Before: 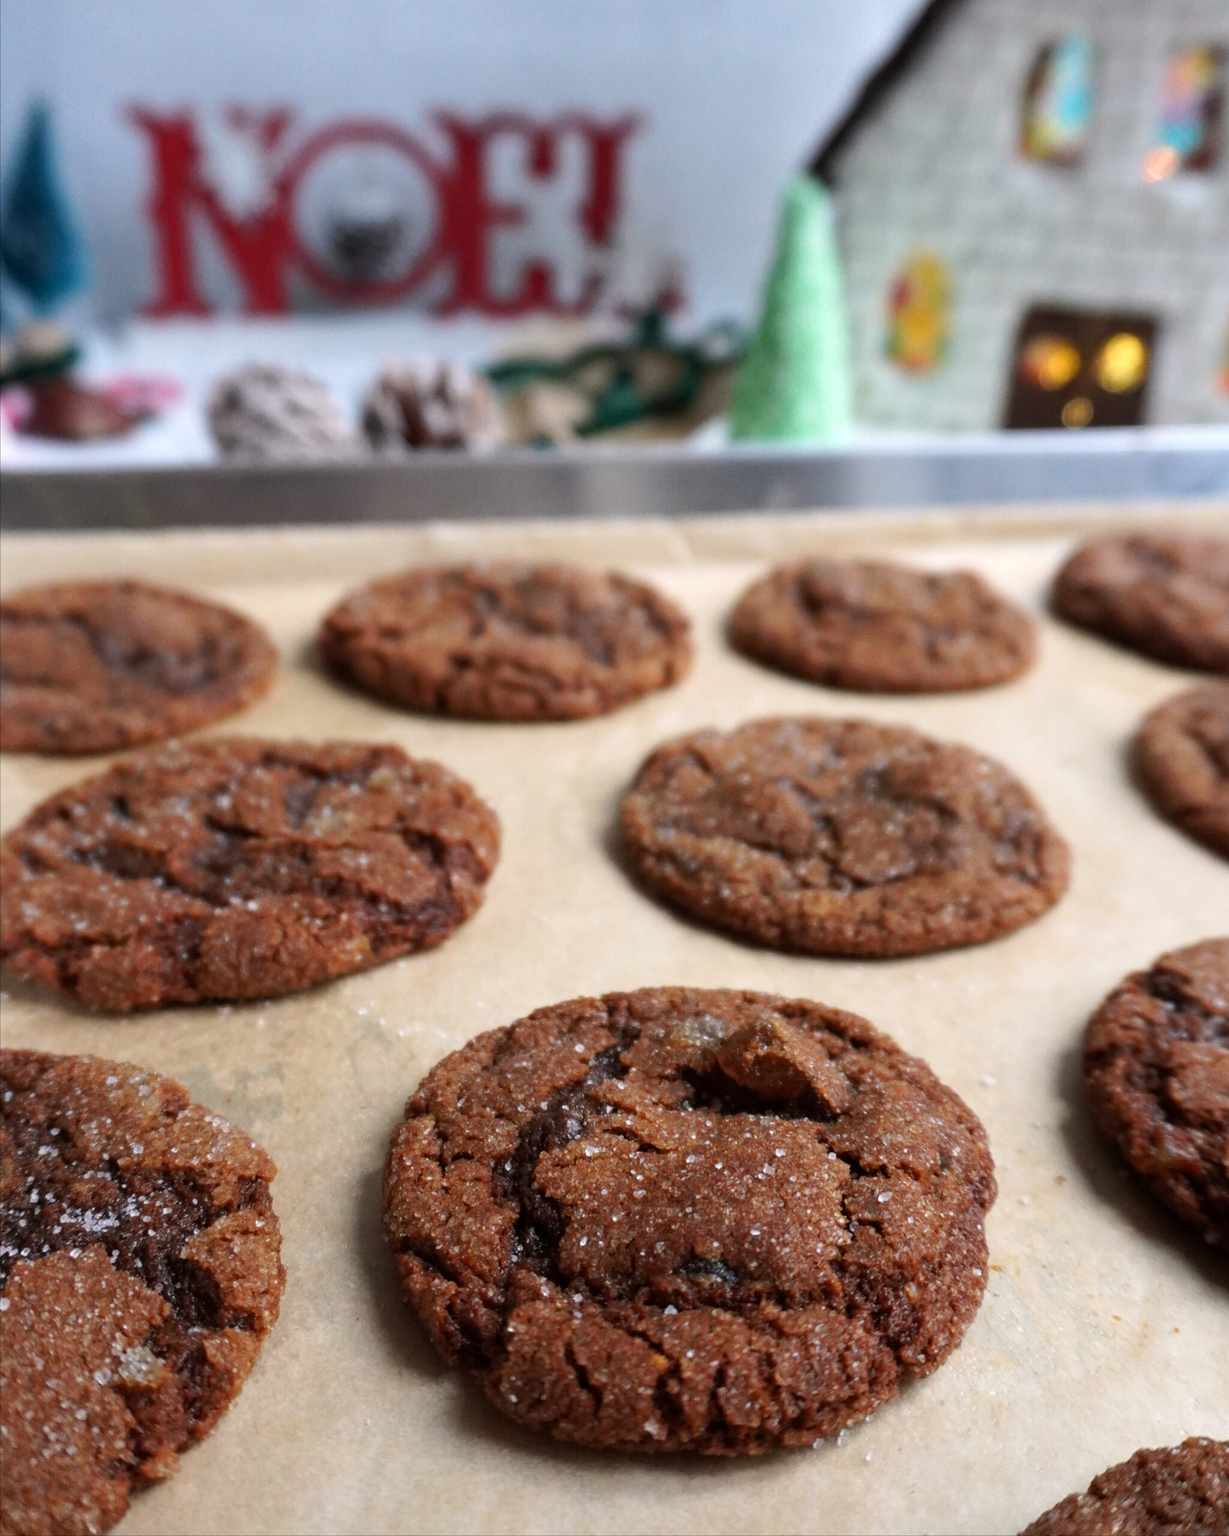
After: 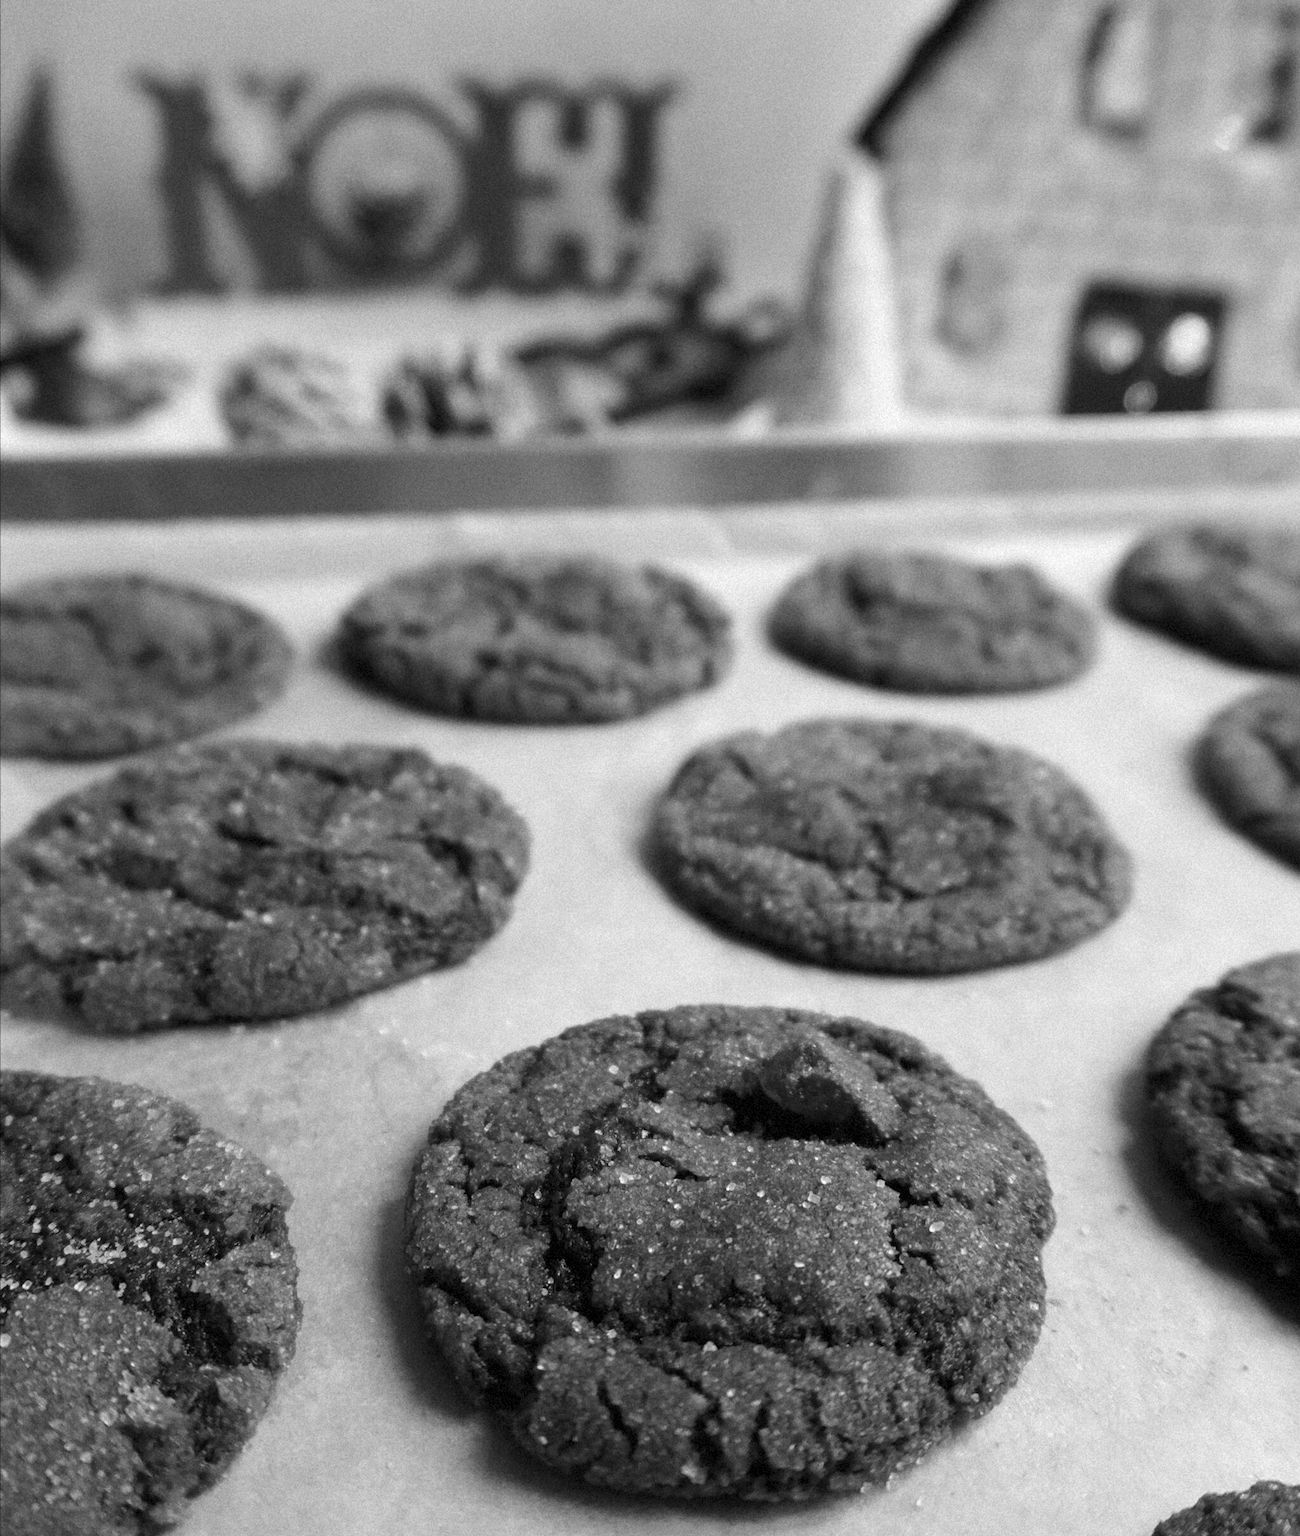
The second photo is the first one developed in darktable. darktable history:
monochrome: a -6.99, b 35.61, size 1.4
crop and rotate: top 2.479%, bottom 3.018%
grain: mid-tones bias 0%
